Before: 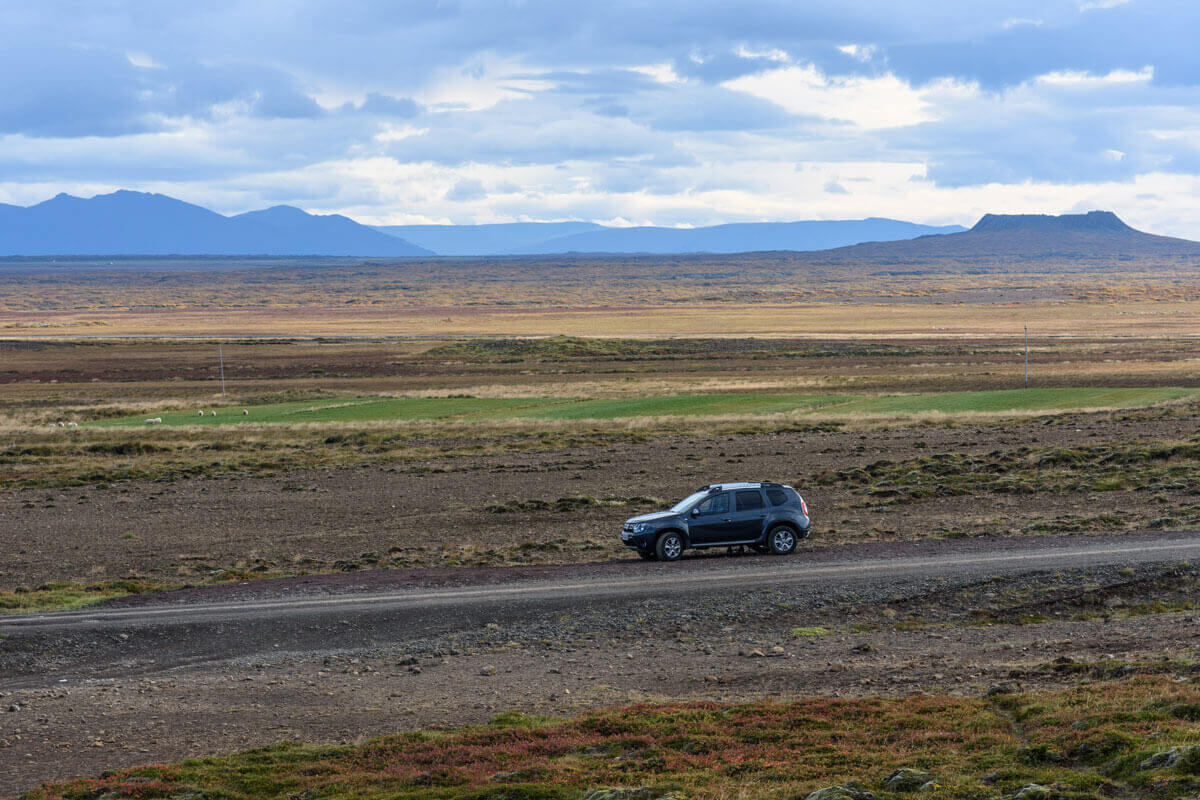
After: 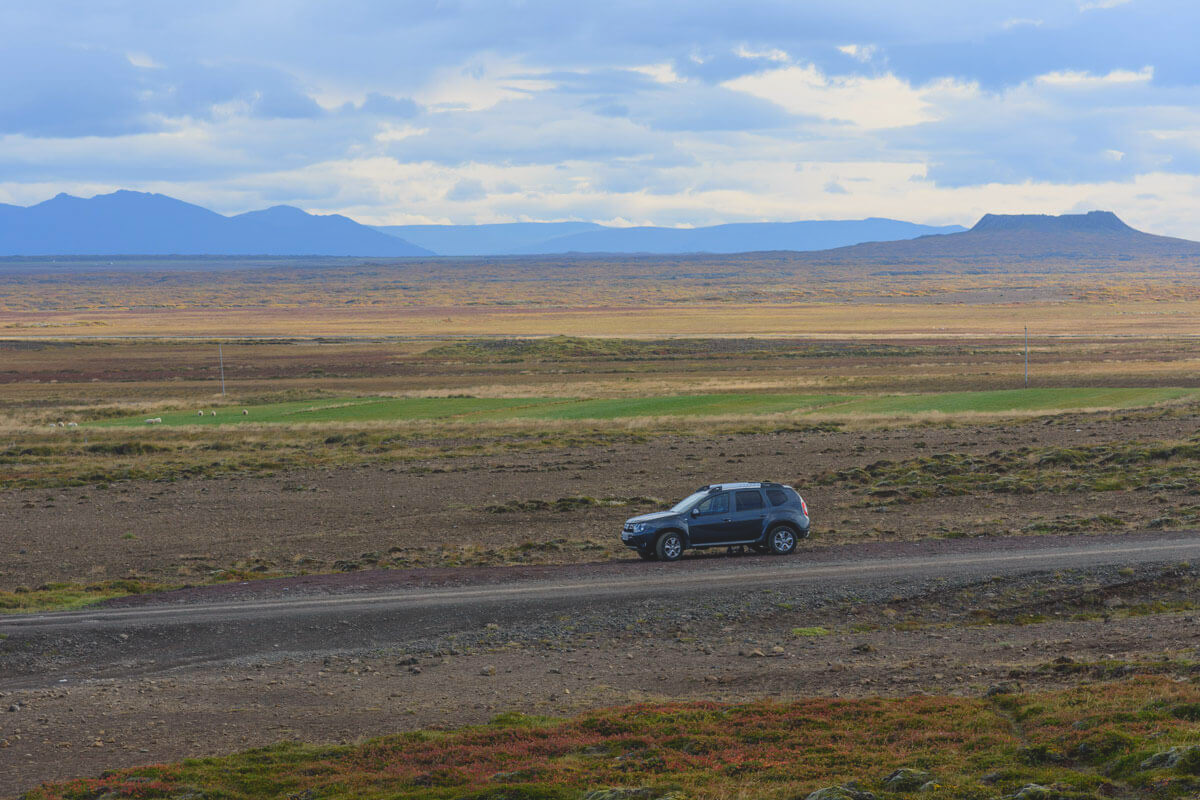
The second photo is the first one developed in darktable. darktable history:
local contrast: detail 70%
color correction: highlights b* 2.96
